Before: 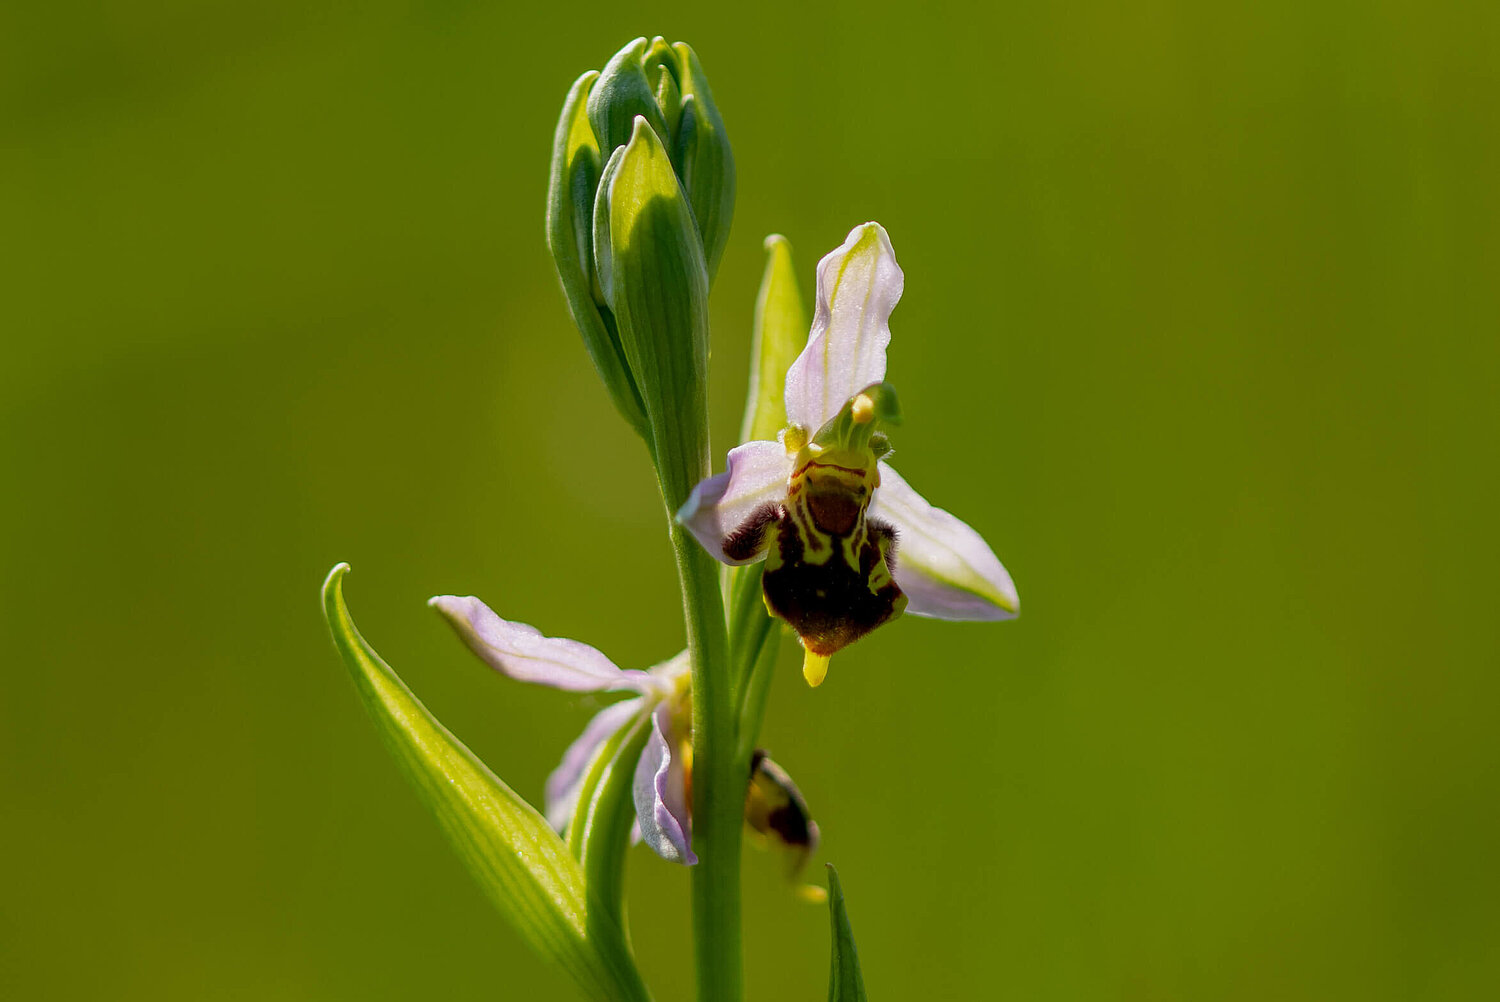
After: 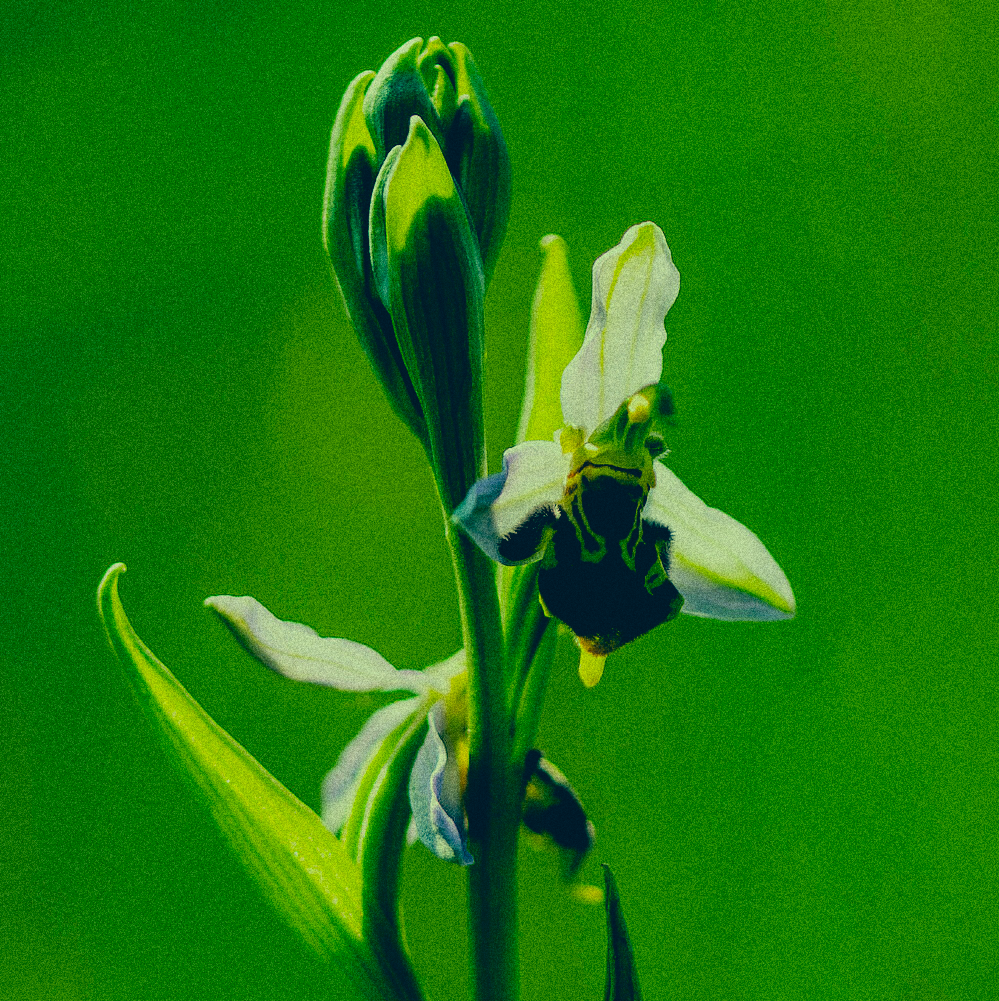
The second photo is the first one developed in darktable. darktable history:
crop and rotate: left 15.055%, right 18.278%
exposure: black level correction 0.007, exposure 0.093 EV, compensate highlight preservation false
tone equalizer: on, module defaults
filmic rgb: black relative exposure -3.21 EV, white relative exposure 7.02 EV, hardness 1.46, contrast 1.35
grain: coarseness 14.49 ISO, strength 48.04%, mid-tones bias 35%
color correction: highlights a* -15.58, highlights b* 40, shadows a* -40, shadows b* -26.18
